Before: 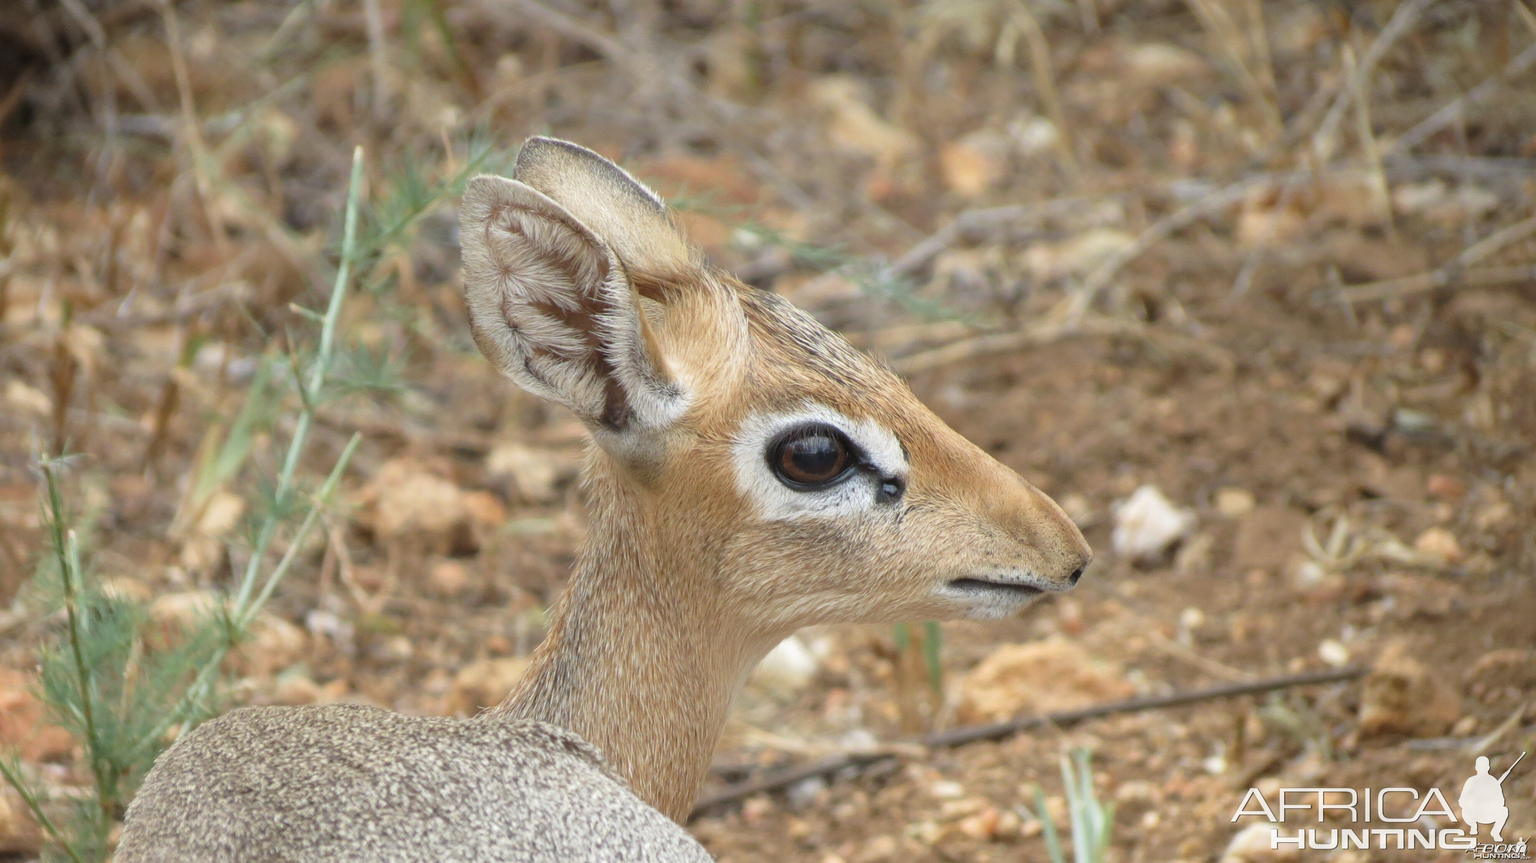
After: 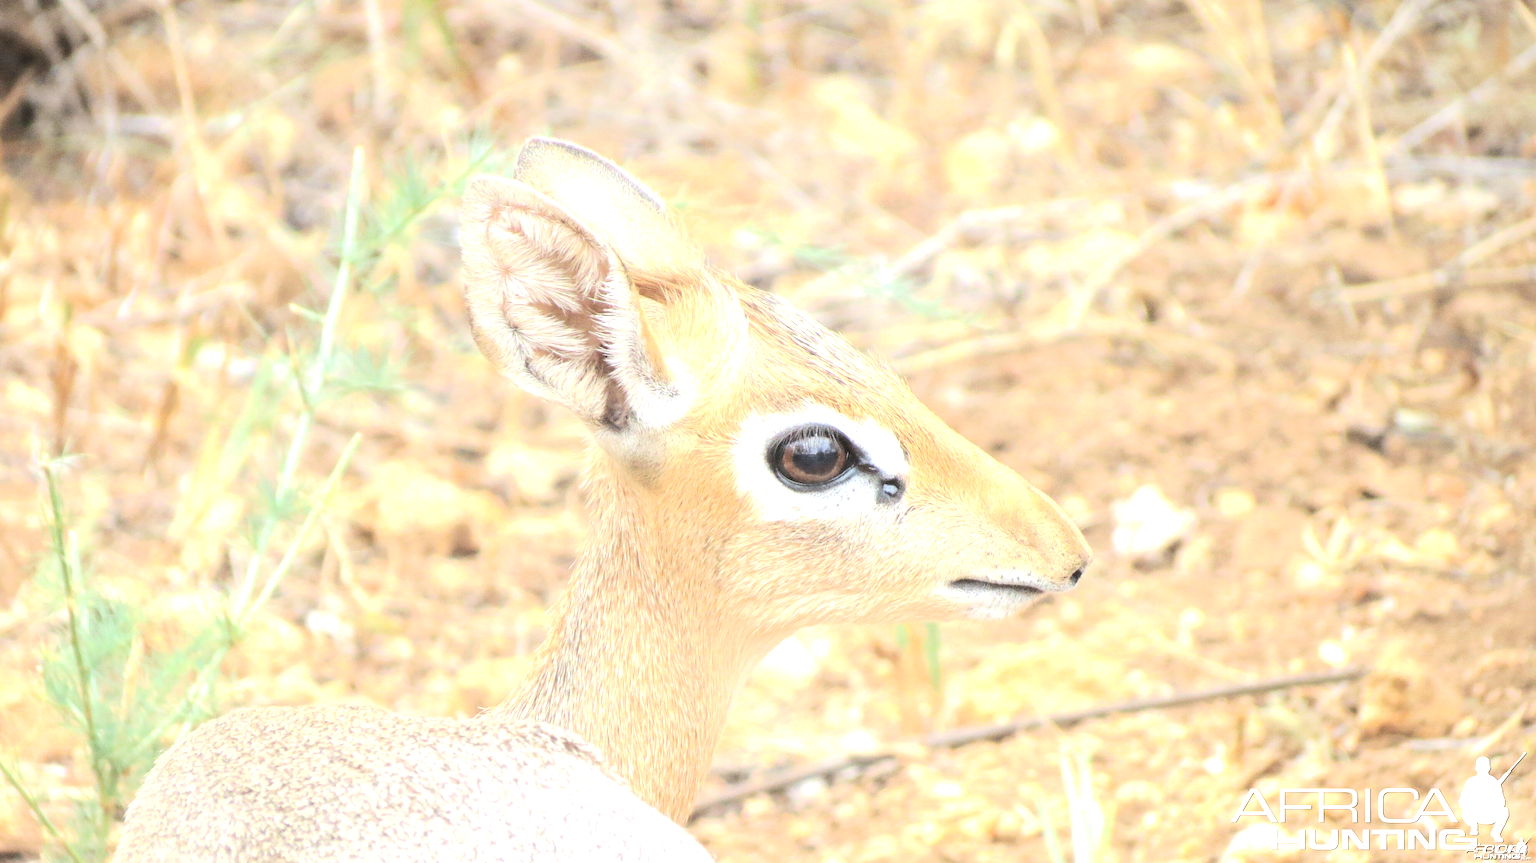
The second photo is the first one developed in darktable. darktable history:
exposure: black level correction 0, exposure 1.453 EV, compensate highlight preservation false
tone curve: curves: ch0 [(0, 0.026) (0.146, 0.158) (0.272, 0.34) (0.453, 0.627) (0.687, 0.829) (1, 1)], color space Lab, independent channels, preserve colors none
